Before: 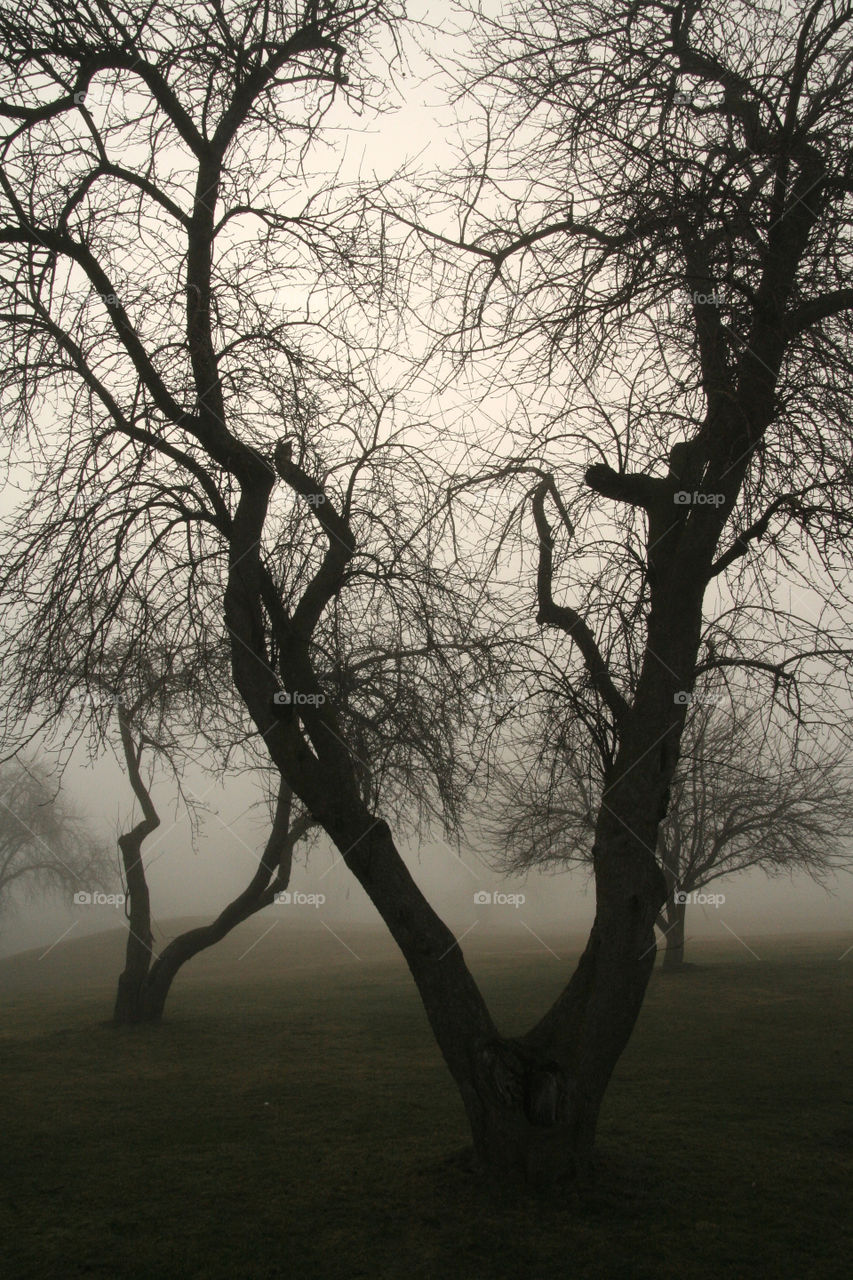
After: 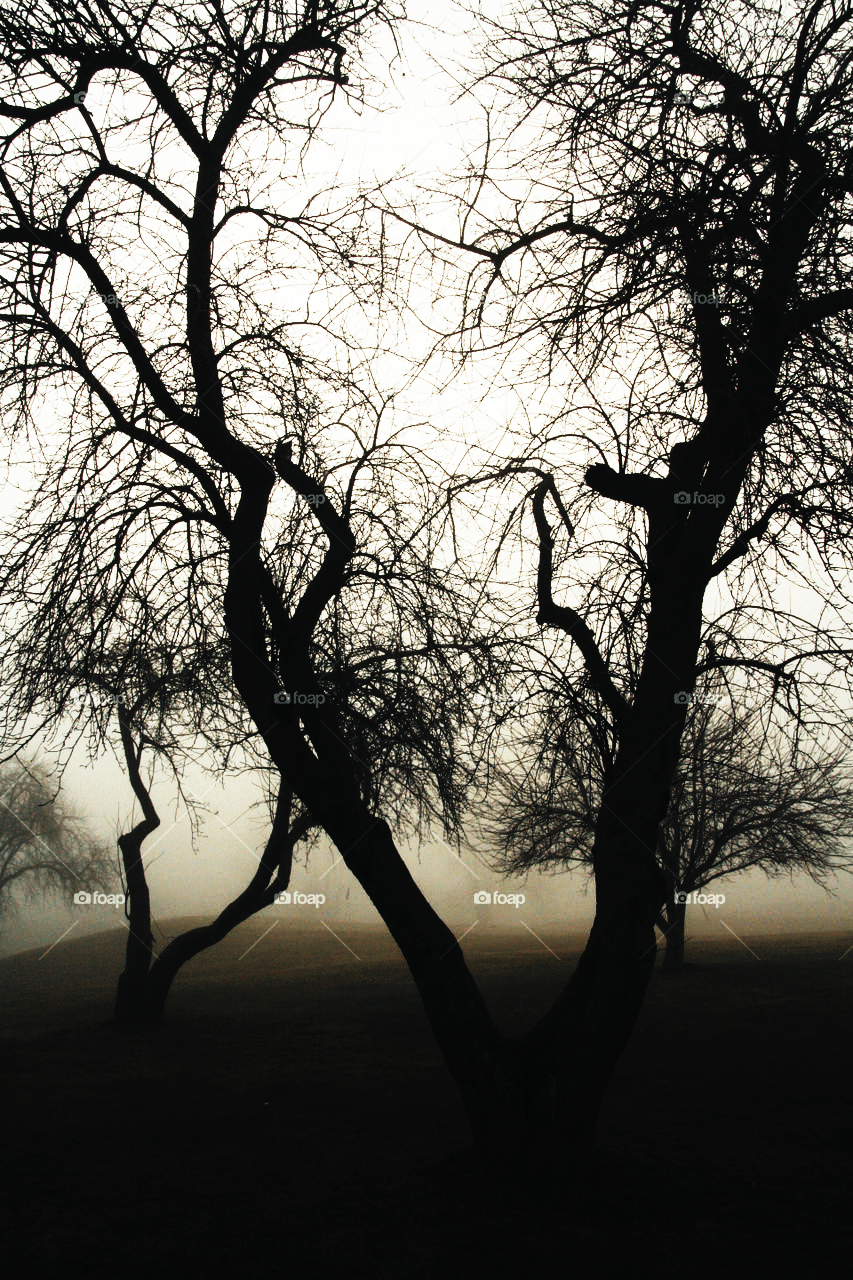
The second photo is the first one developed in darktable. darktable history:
tone curve: curves: ch0 [(0, 0) (0.003, 0.001) (0.011, 0.005) (0.025, 0.009) (0.044, 0.014) (0.069, 0.018) (0.1, 0.025) (0.136, 0.029) (0.177, 0.042) (0.224, 0.064) (0.277, 0.107) (0.335, 0.182) (0.399, 0.3) (0.468, 0.462) (0.543, 0.639) (0.623, 0.802) (0.709, 0.916) (0.801, 0.963) (0.898, 0.988) (1, 1)], preserve colors none
color look up table: target L [89.01, 67.59, 71.71, 59.64, 53.31, 79.69, 66.65, 65.51, 48.5, 45.43, 37.16, 24.43, 200, 71.17, 63.03, 59.89, 50.95, 43.11, 54.65, 40.39, 50.27, 44.08, 42.37, 36.54, 31.83, 16.16, 86.59, 78.48, 63.59, 61.99, 47.74, 49.48, 42.36, 37.75, 37.65, 35.29, 34.58, 26.55, 26.61, 32.35, 14.16, 2.615, 79.58, 52.1, 65.74, 50.32, 47.09, 40.74, 36.19], target a [-1.75, 0.204, 1.307, -12.45, -13.75, -20.56, -1.932, -16.2, -20.44, -13.08, -11.28, -17.39, 0, 7.876, 15.86, 5.568, 20.41, 31.91, 14.18, 27.25, 6.497, 28.93, 12.11, 18.29, 20.51, 3.518, 3.525, 8.84, 18.84, 16.12, 35.55, 30.34, 32.41, 29.23, -2.093, -2.819, -0.547, 27.97, 32.66, 0.182, 6.69, -1.681, -16.19, -12.45, -10.2, -10.64, -7.317, -9.657, -3.668], target b [25.28, 40.58, 32.19, 32.21, -9.564, -4.531, 40.34, 16.48, 19.9, -0.9, -1.308, 5.824, 0, 19.75, 2.245, 33.42, 27.63, -3.653, 6.799, 30.47, 26.19, 4.179, 27.24, 29.63, 38.42, 1.028, -0.101, -16.46, -17.89, -12.94, -22.44, -14.77, -22.18, -13.53, -15.41, -14.01, -16.6, -27.07, -33.33, -15.79, -8.989, -2.577, -19.54, -11.03, -14.08, -10.87, -12.24, -6.314, -13.13], num patches 49
